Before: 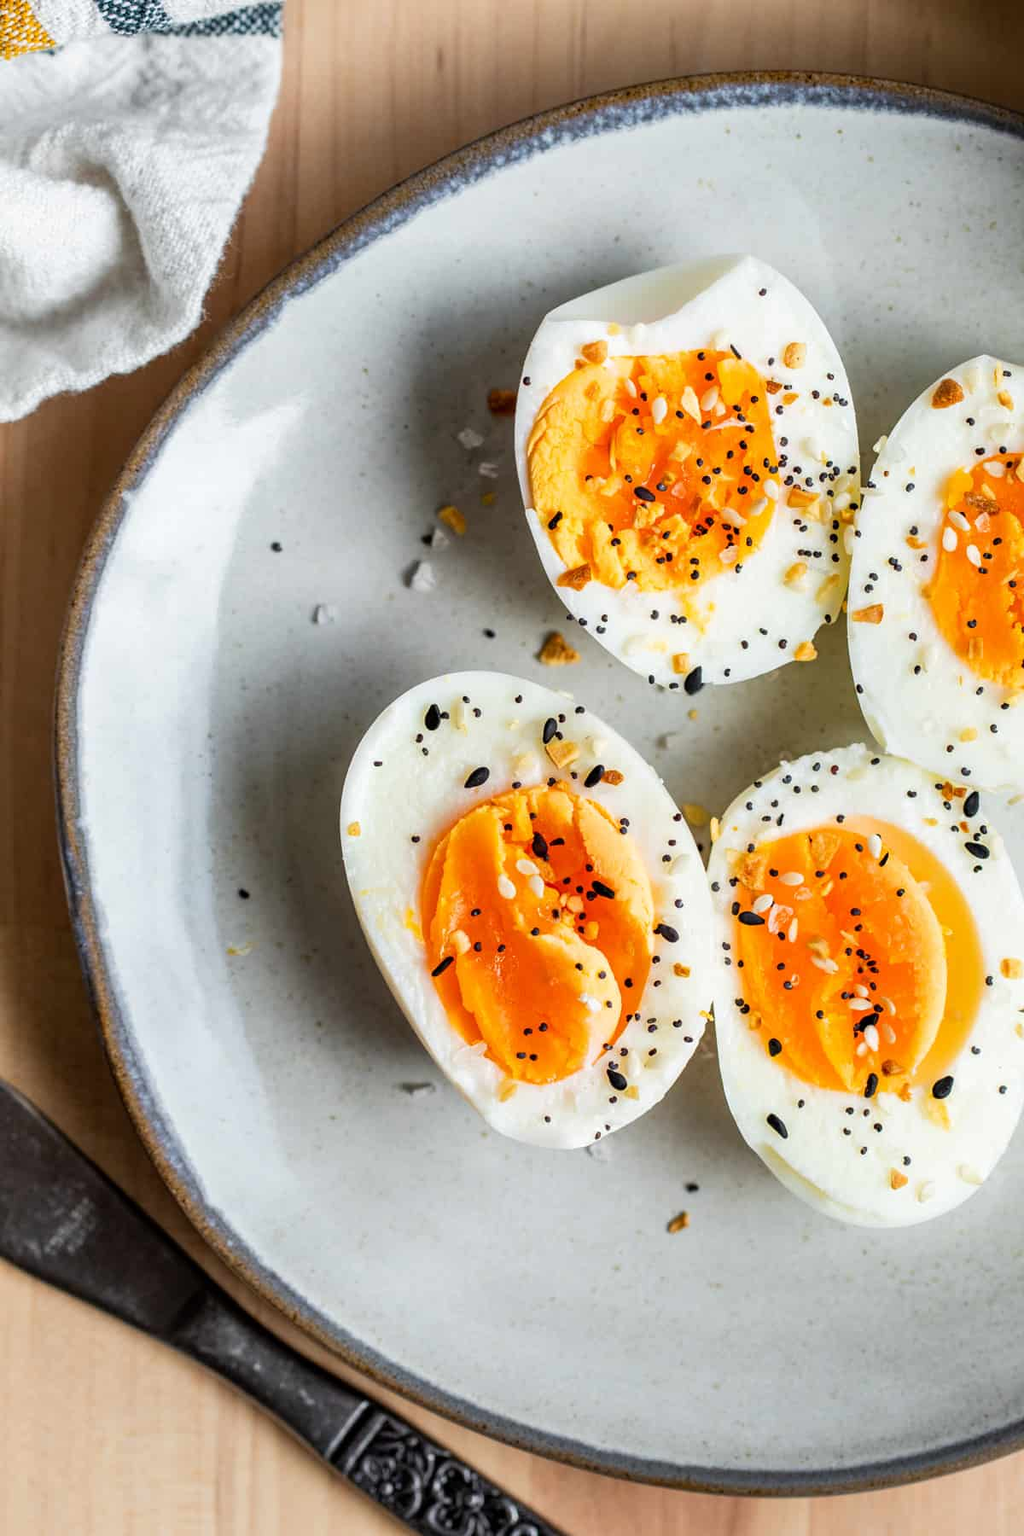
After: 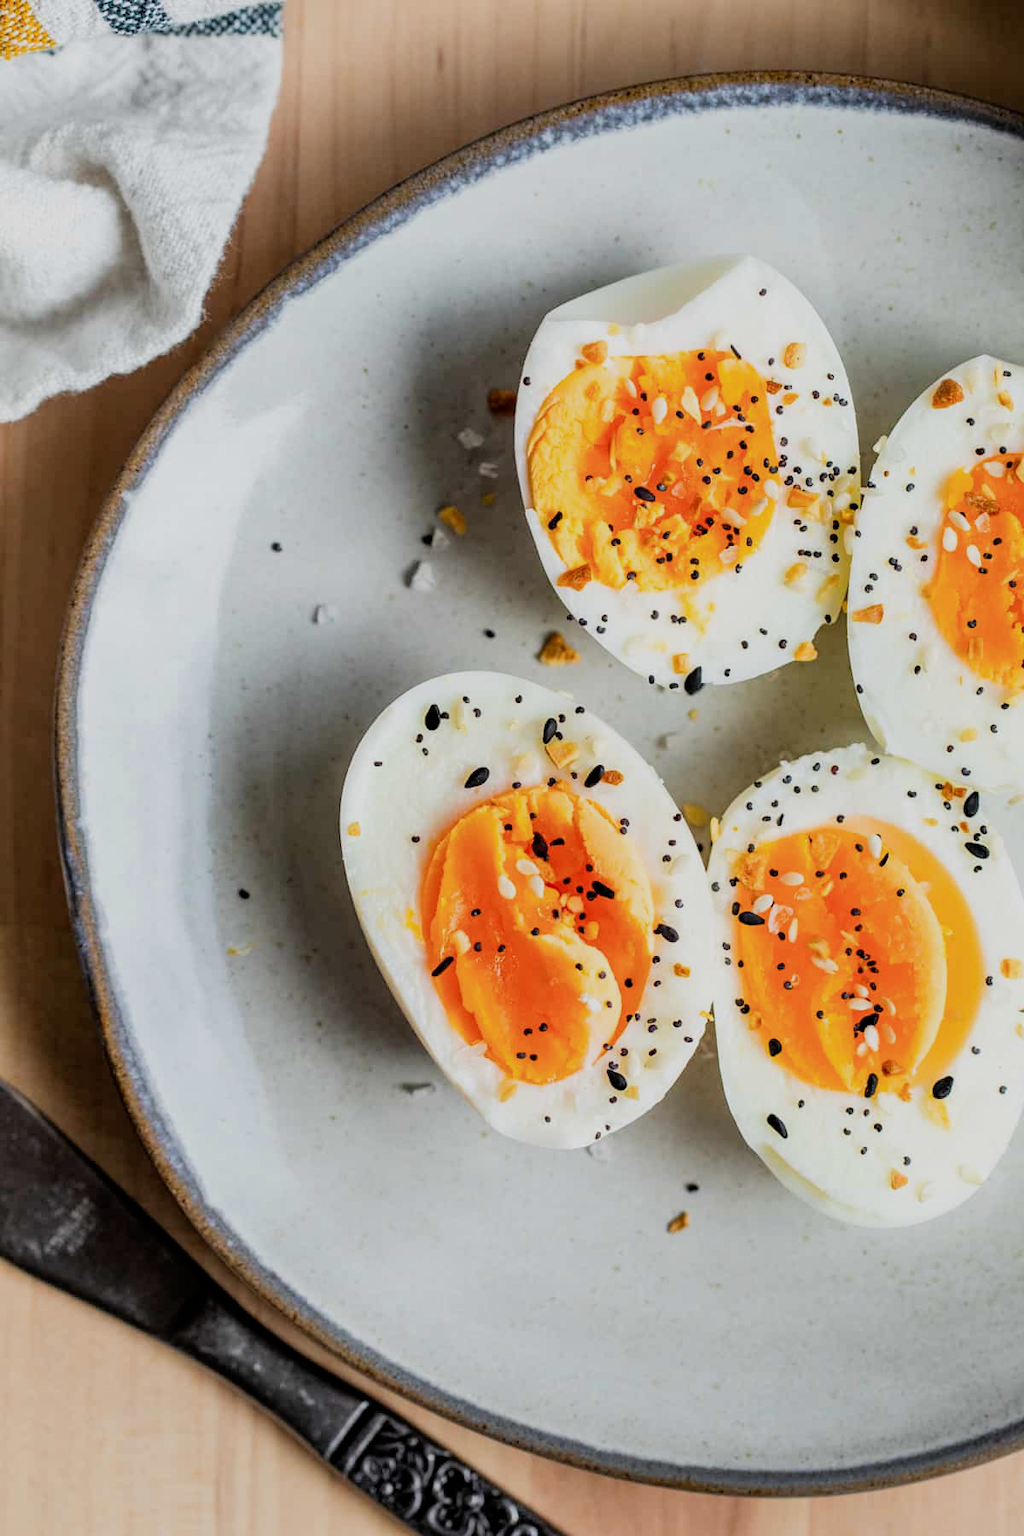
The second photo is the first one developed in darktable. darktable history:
filmic rgb: white relative exposure 3.85 EV, hardness 4.3
